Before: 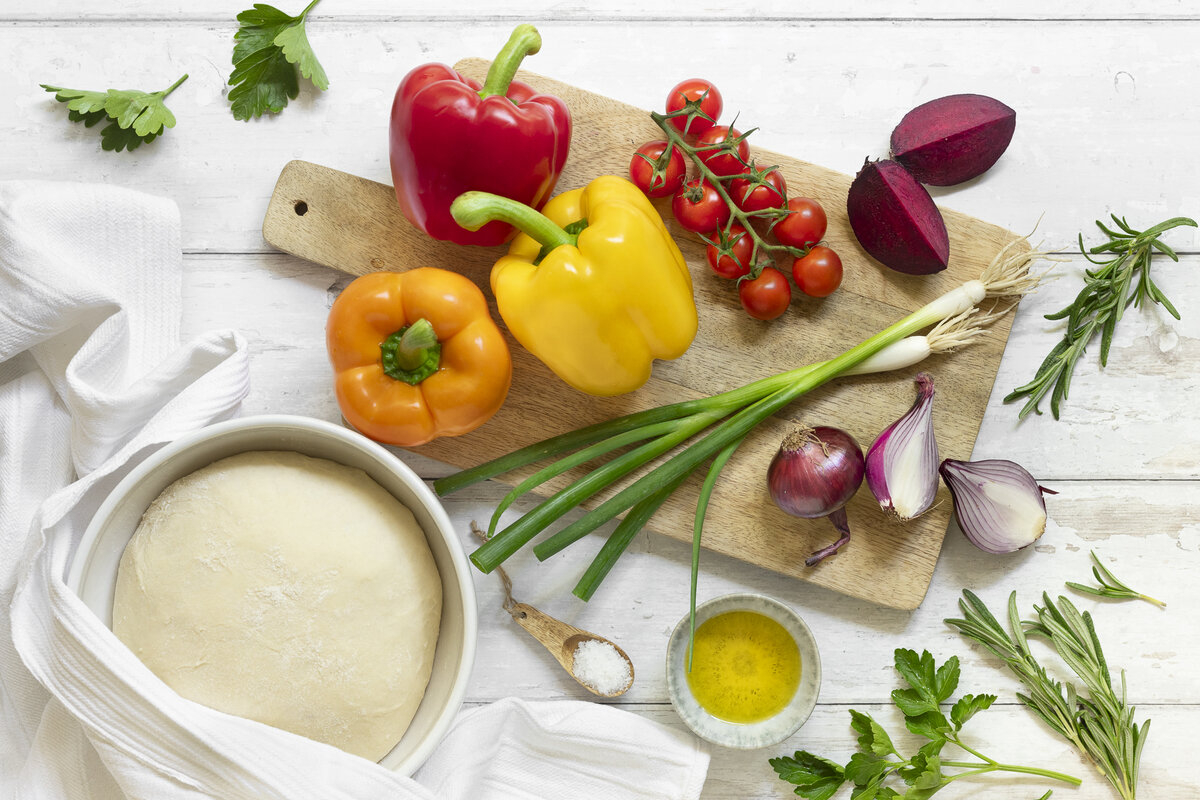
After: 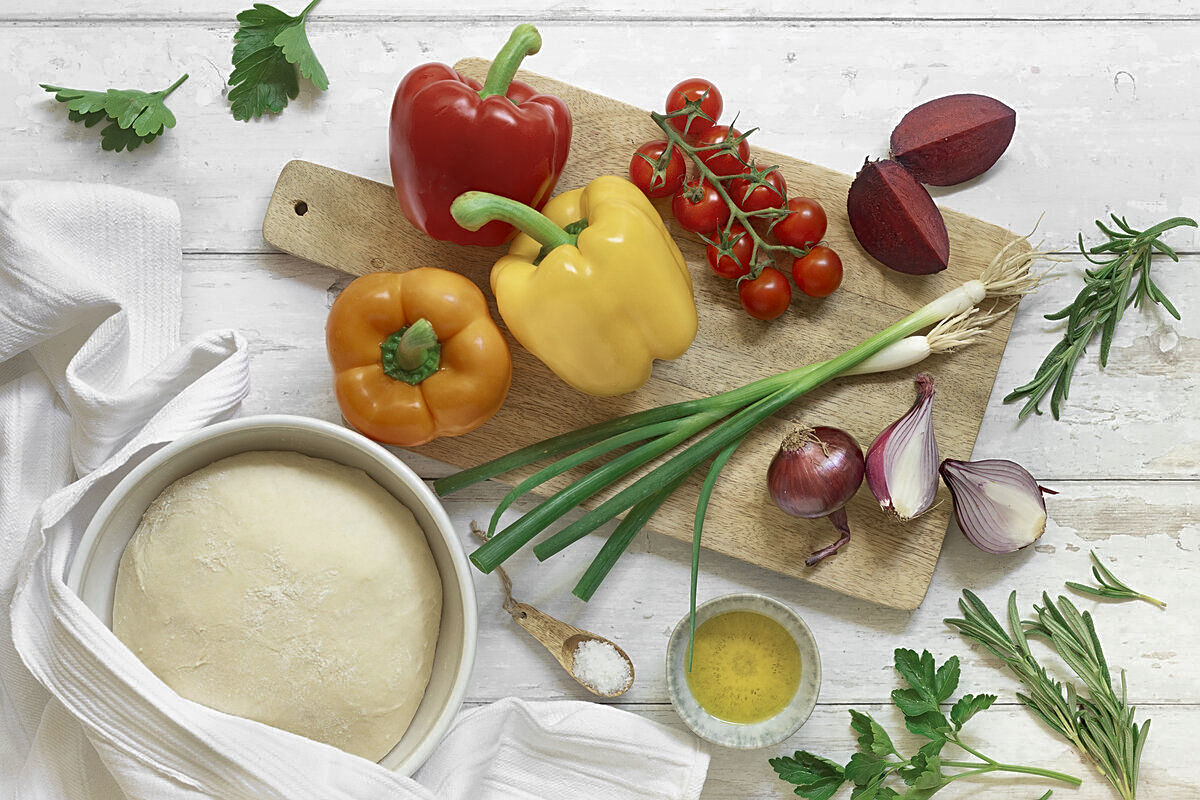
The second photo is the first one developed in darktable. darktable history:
sharpen: on, module defaults
color zones: curves: ch0 [(0, 0.5) (0.125, 0.4) (0.25, 0.5) (0.375, 0.4) (0.5, 0.4) (0.625, 0.6) (0.75, 0.6) (0.875, 0.5)]; ch1 [(0, 0.35) (0.125, 0.45) (0.25, 0.35) (0.375, 0.35) (0.5, 0.35) (0.625, 0.35) (0.75, 0.45) (0.875, 0.35)]; ch2 [(0, 0.6) (0.125, 0.5) (0.25, 0.5) (0.375, 0.6) (0.5, 0.6) (0.625, 0.5) (0.75, 0.5) (0.875, 0.5)]
shadows and highlights: on, module defaults
velvia: on, module defaults
